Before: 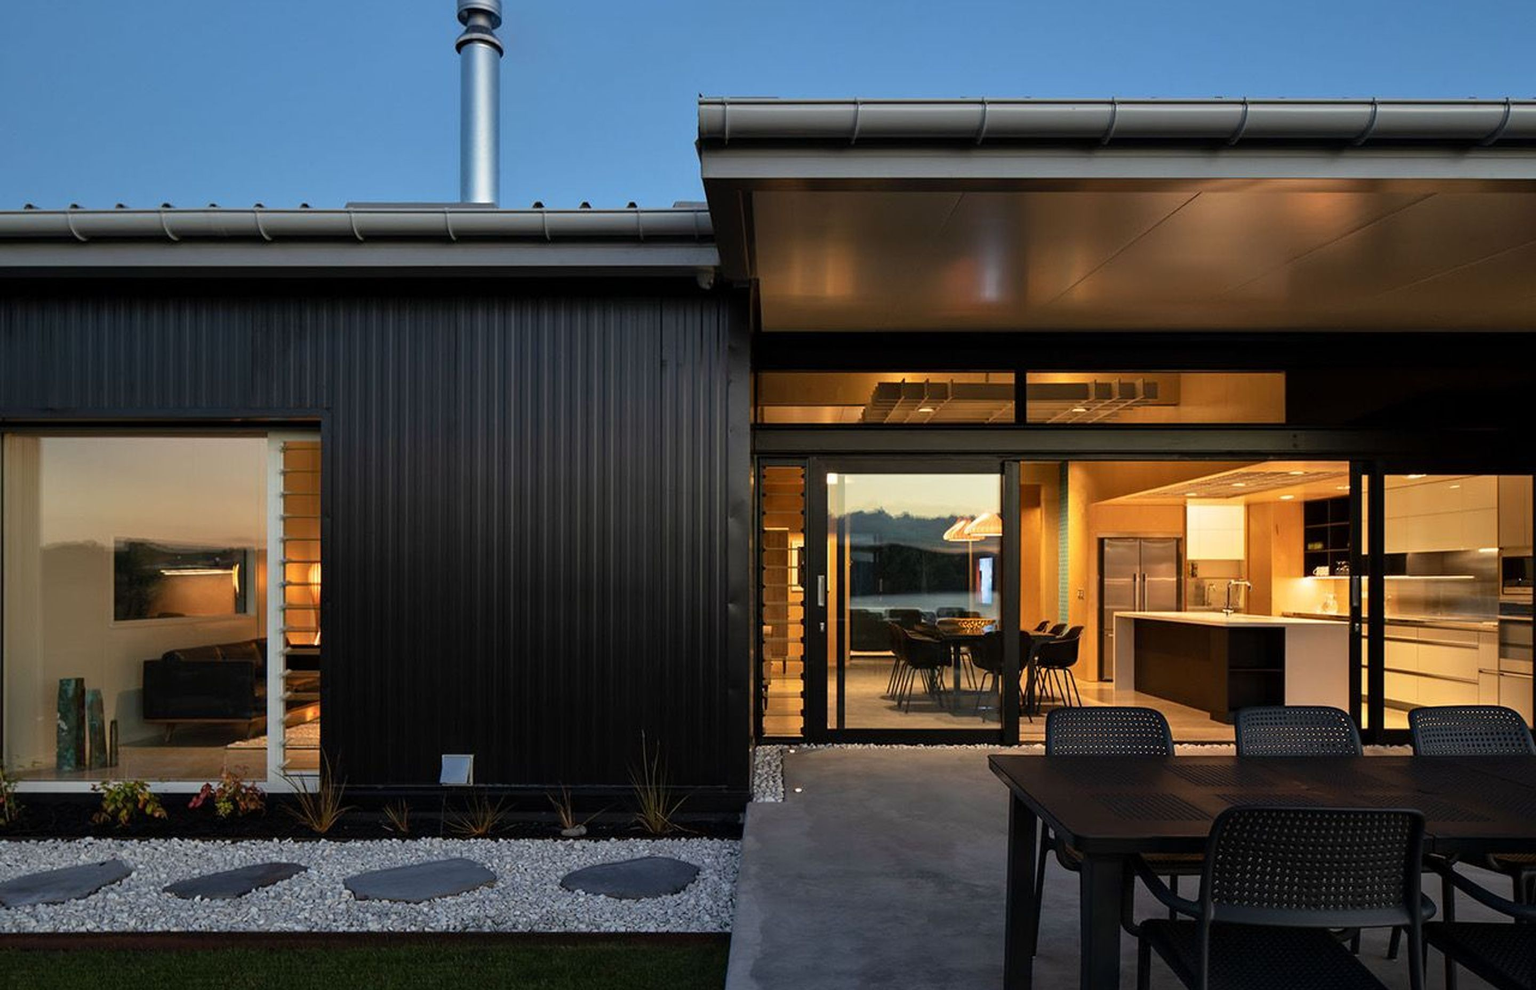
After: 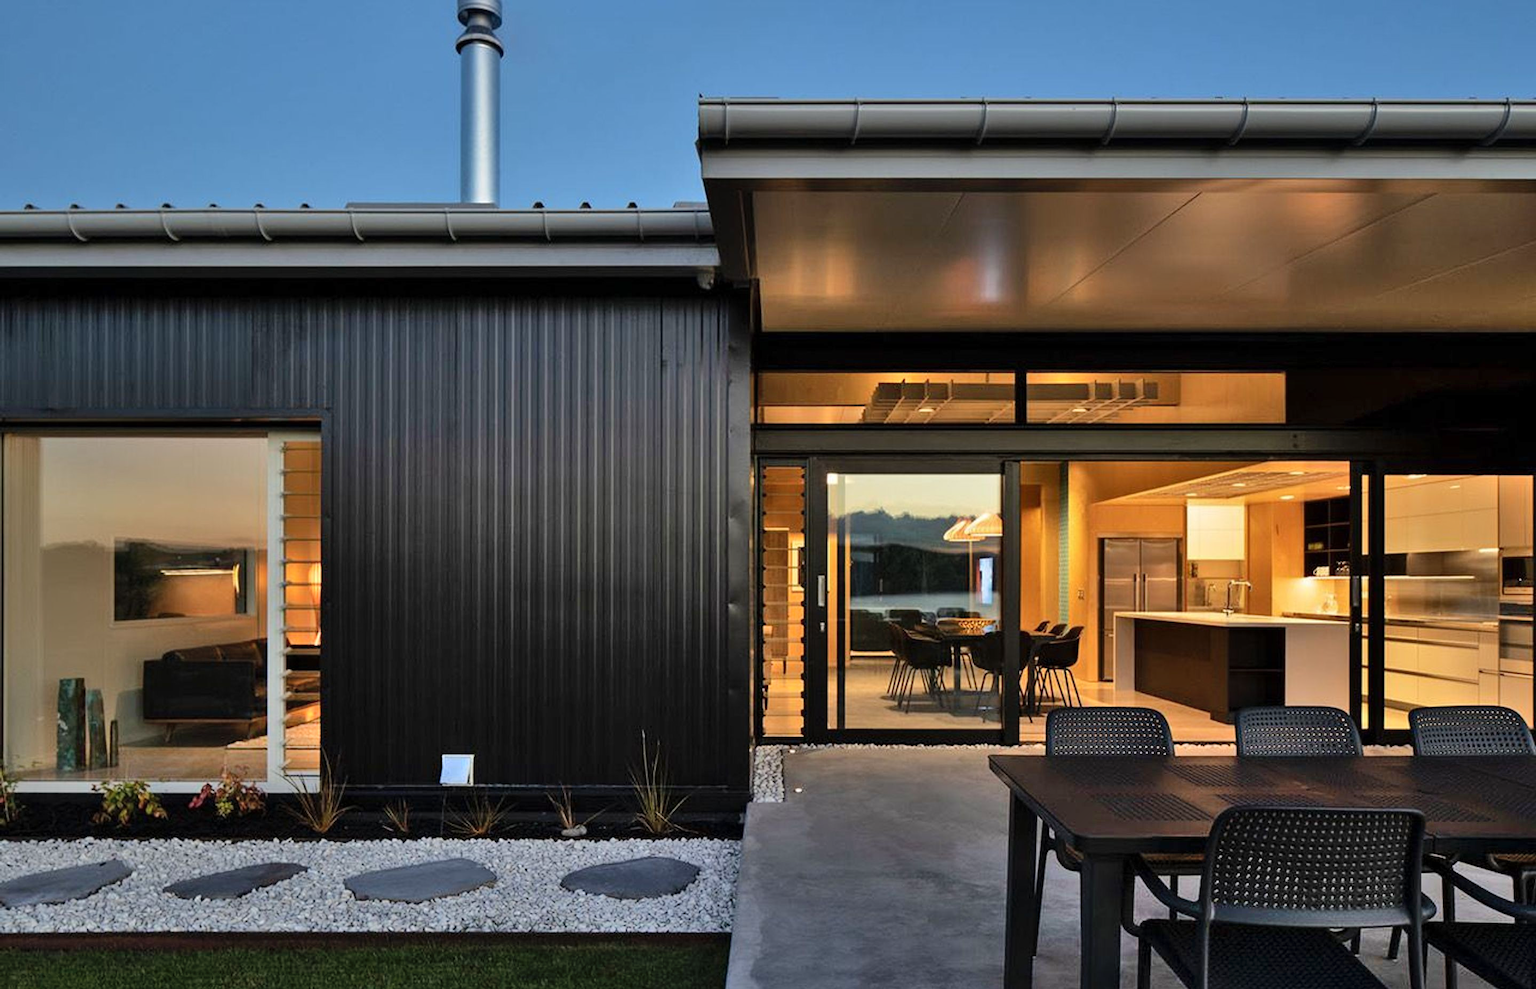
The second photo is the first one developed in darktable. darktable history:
shadows and highlights: shadows 60.02, soften with gaussian
